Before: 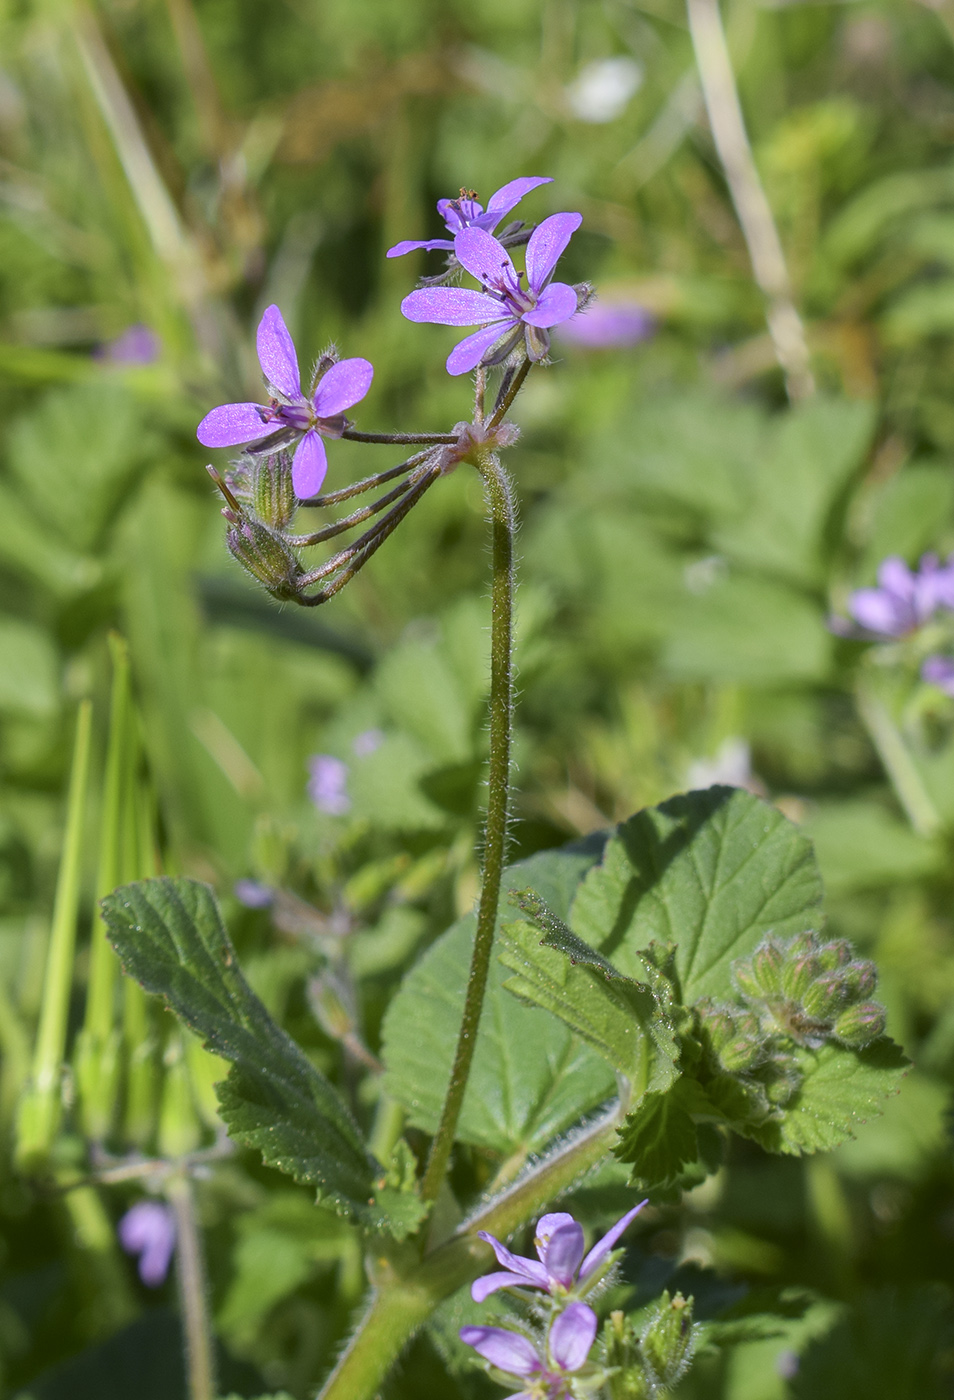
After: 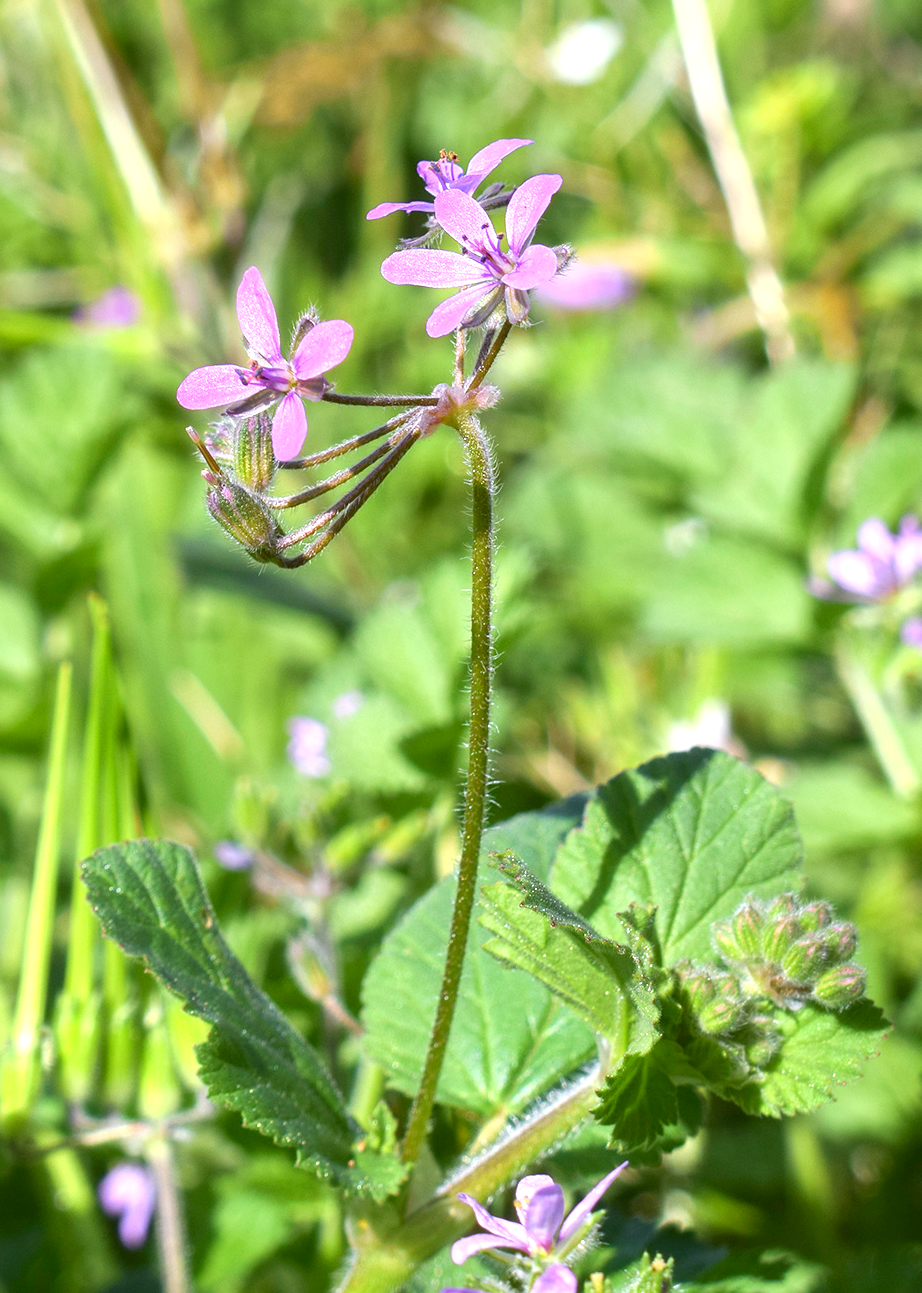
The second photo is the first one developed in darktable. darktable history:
exposure: exposure 1.001 EV, compensate highlight preservation false
crop: left 2.124%, top 2.768%, right 1.16%, bottom 4.844%
